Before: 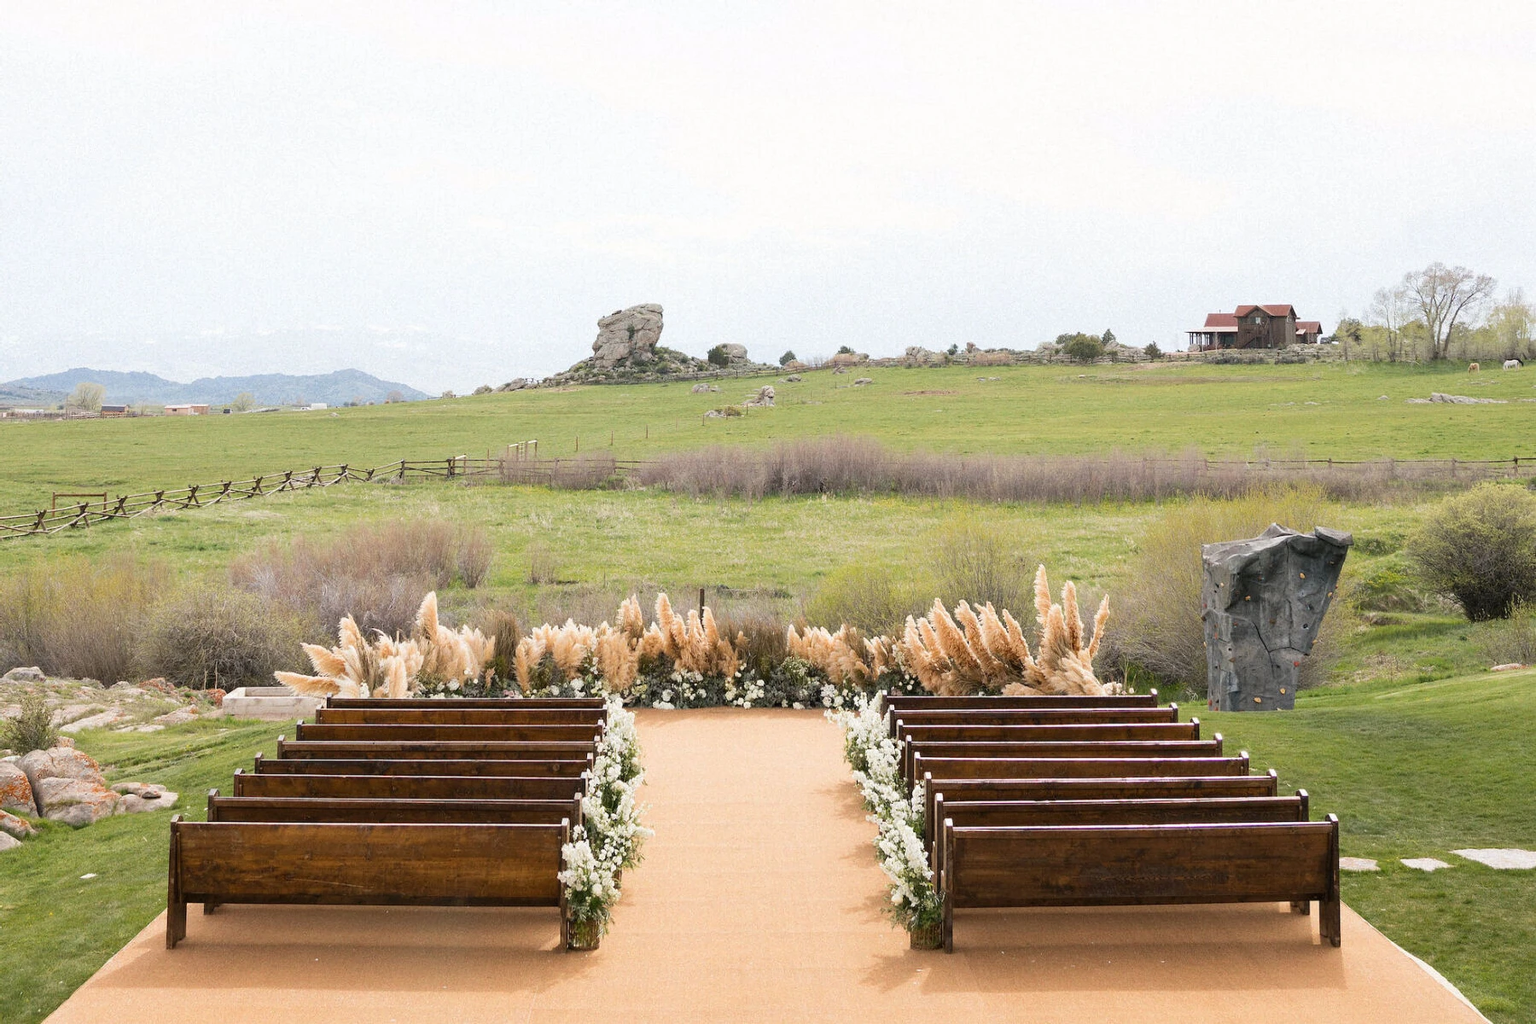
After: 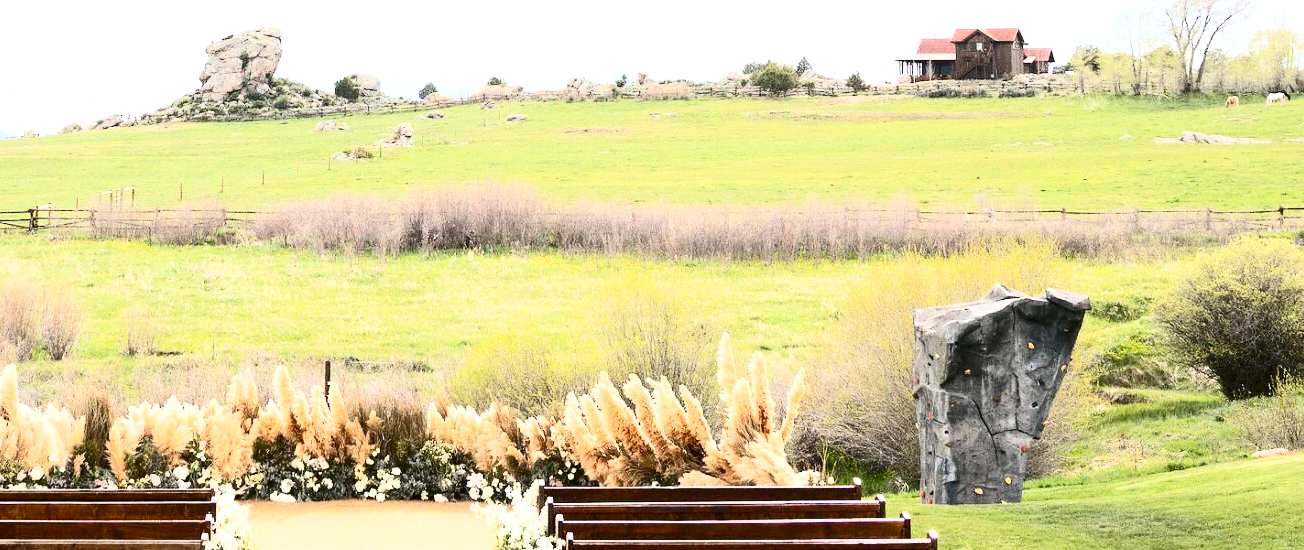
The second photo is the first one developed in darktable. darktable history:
contrast brightness saturation: contrast 0.413, brightness 0.098, saturation 0.21
exposure: black level correction 0.001, exposure 0.499 EV, compensate highlight preservation false
crop and rotate: left 27.538%, top 27.491%, bottom 26.632%
